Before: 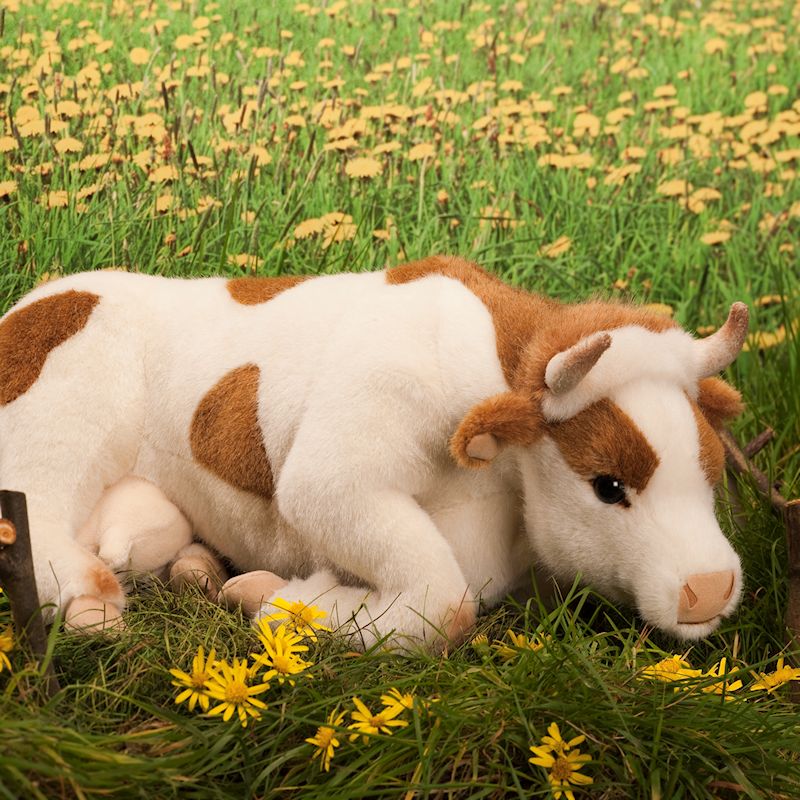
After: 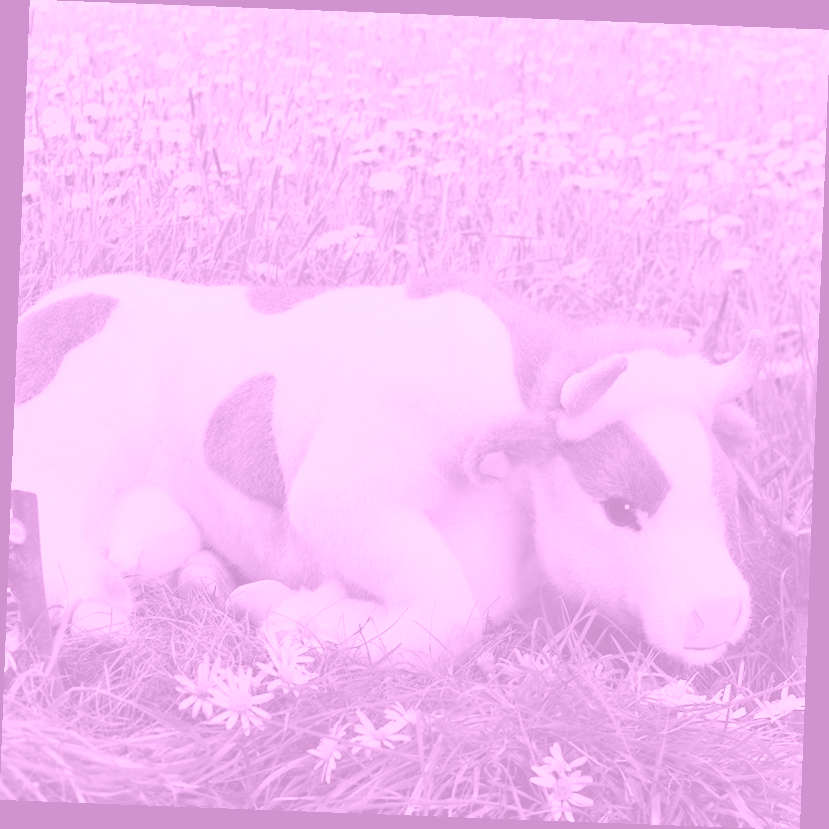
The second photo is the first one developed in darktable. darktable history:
colorize: hue 331.2°, saturation 75%, source mix 30.28%, lightness 70.52%, version 1
shadows and highlights: soften with gaussian
rotate and perspective: rotation 2.17°, automatic cropping off
color calibration: illuminant as shot in camera, x 0.358, y 0.373, temperature 4628.91 K
